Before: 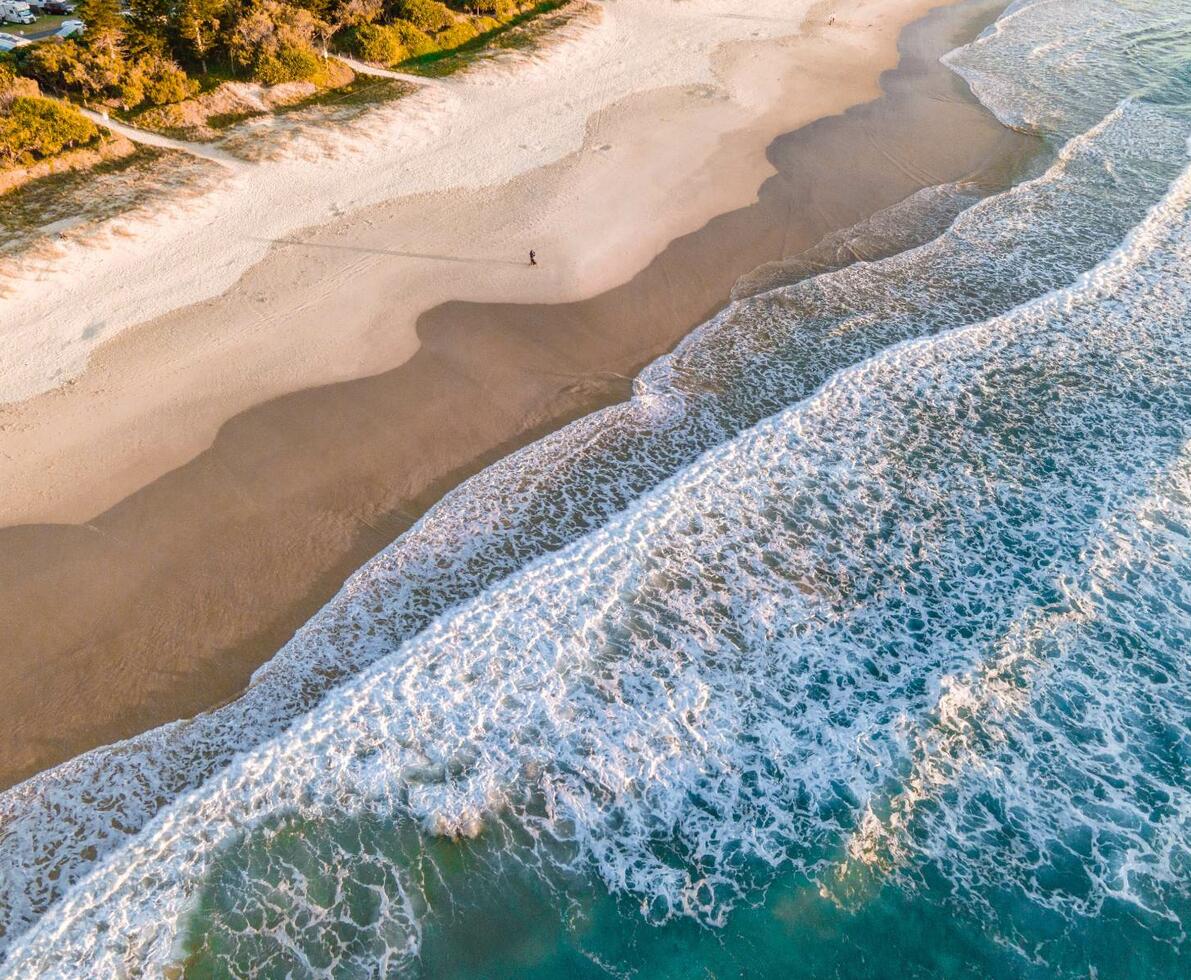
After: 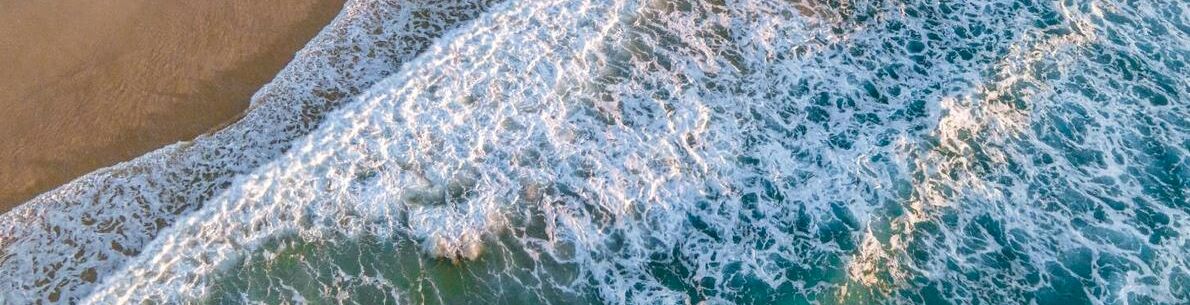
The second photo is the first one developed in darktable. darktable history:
exposure: black level correction 0.004, exposure 0.015 EV, compensate exposure bias true, compensate highlight preservation false
crop and rotate: top 58.988%, bottom 9.839%
